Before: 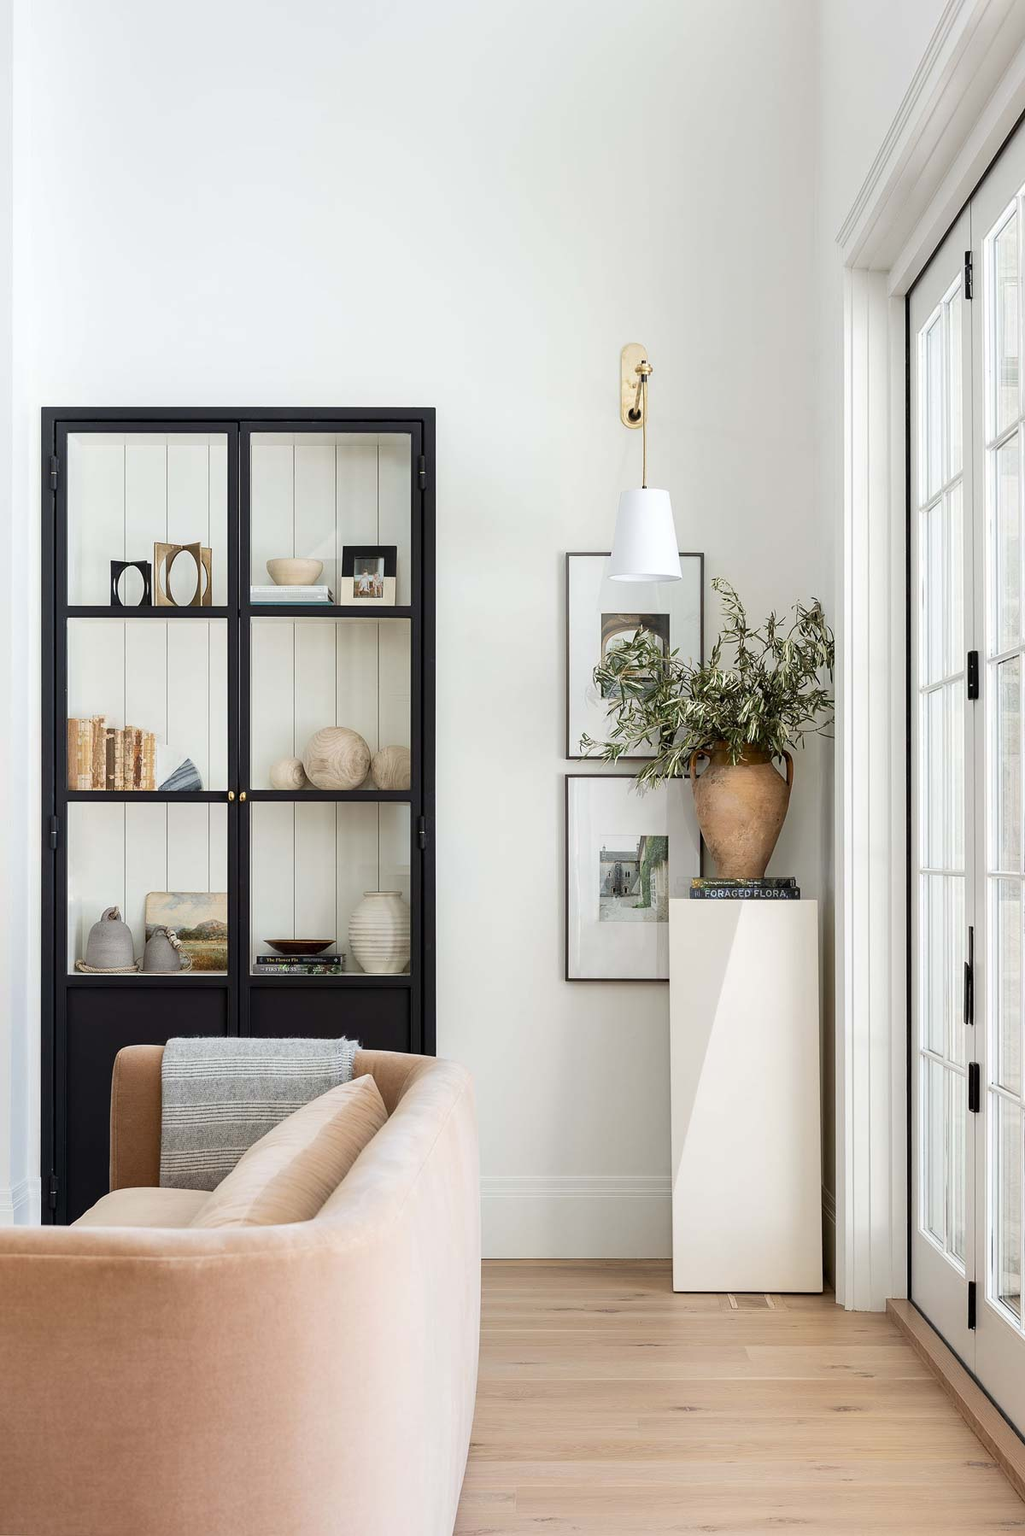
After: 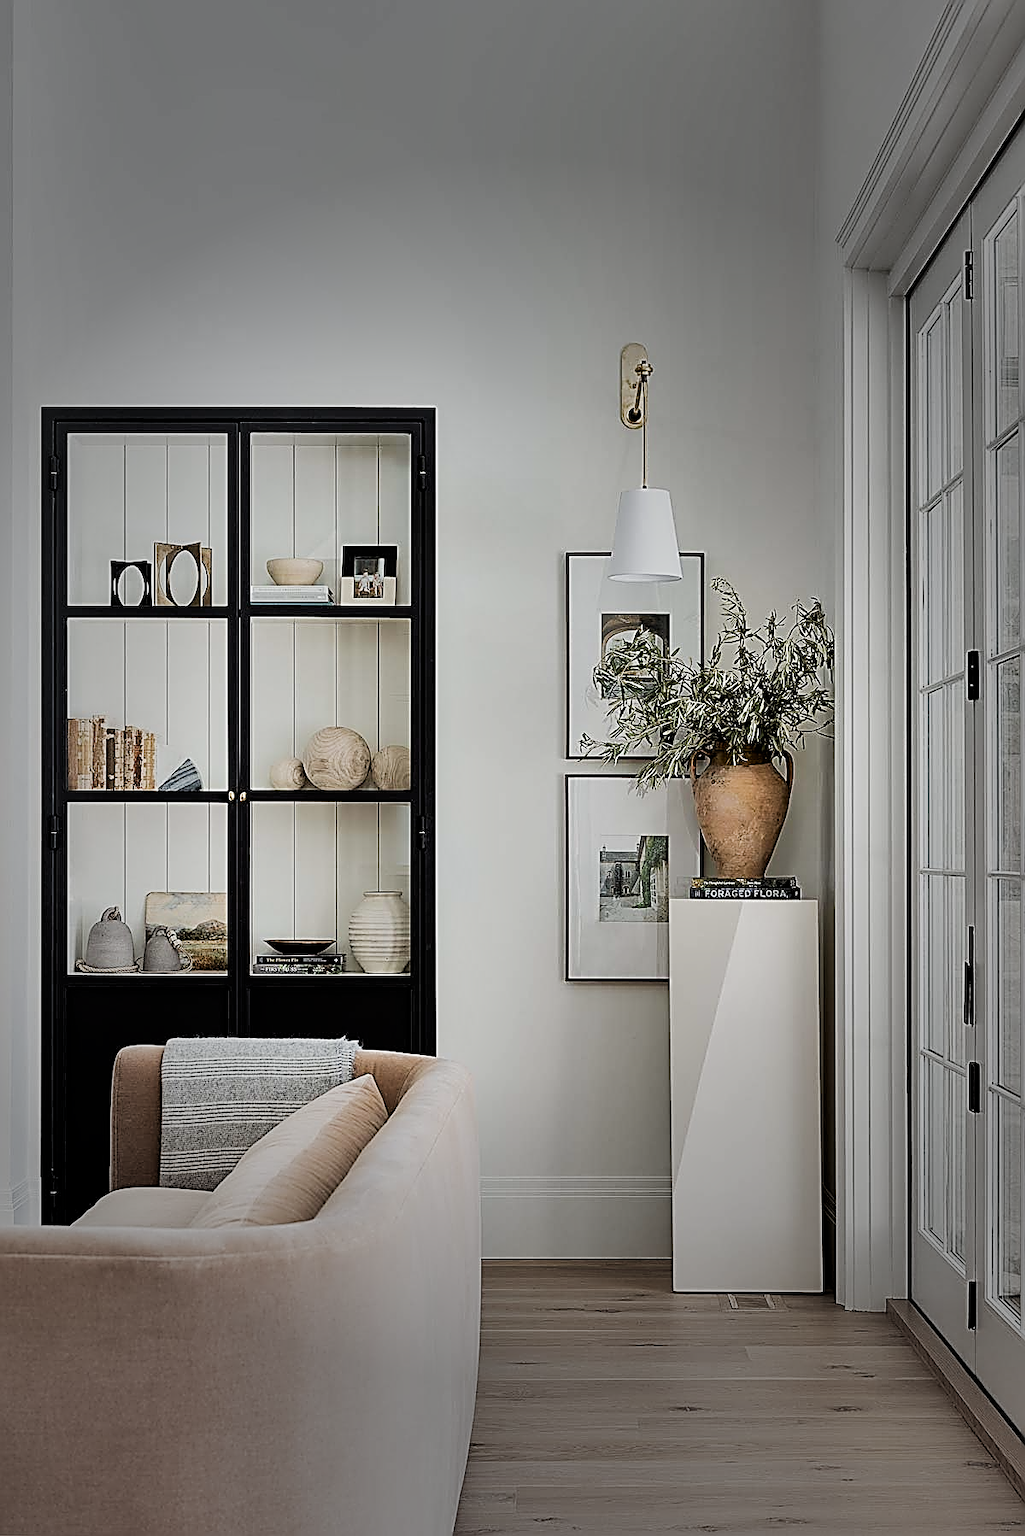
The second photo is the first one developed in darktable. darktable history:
vignetting: fall-off start 40%, fall-off radius 40%
sharpen: amount 1.861
filmic rgb: black relative exposure -5 EV, hardness 2.88, contrast 1.2, highlights saturation mix -30%
shadows and highlights: radius 108.52, shadows 40.68, highlights -72.88, low approximation 0.01, soften with gaussian
